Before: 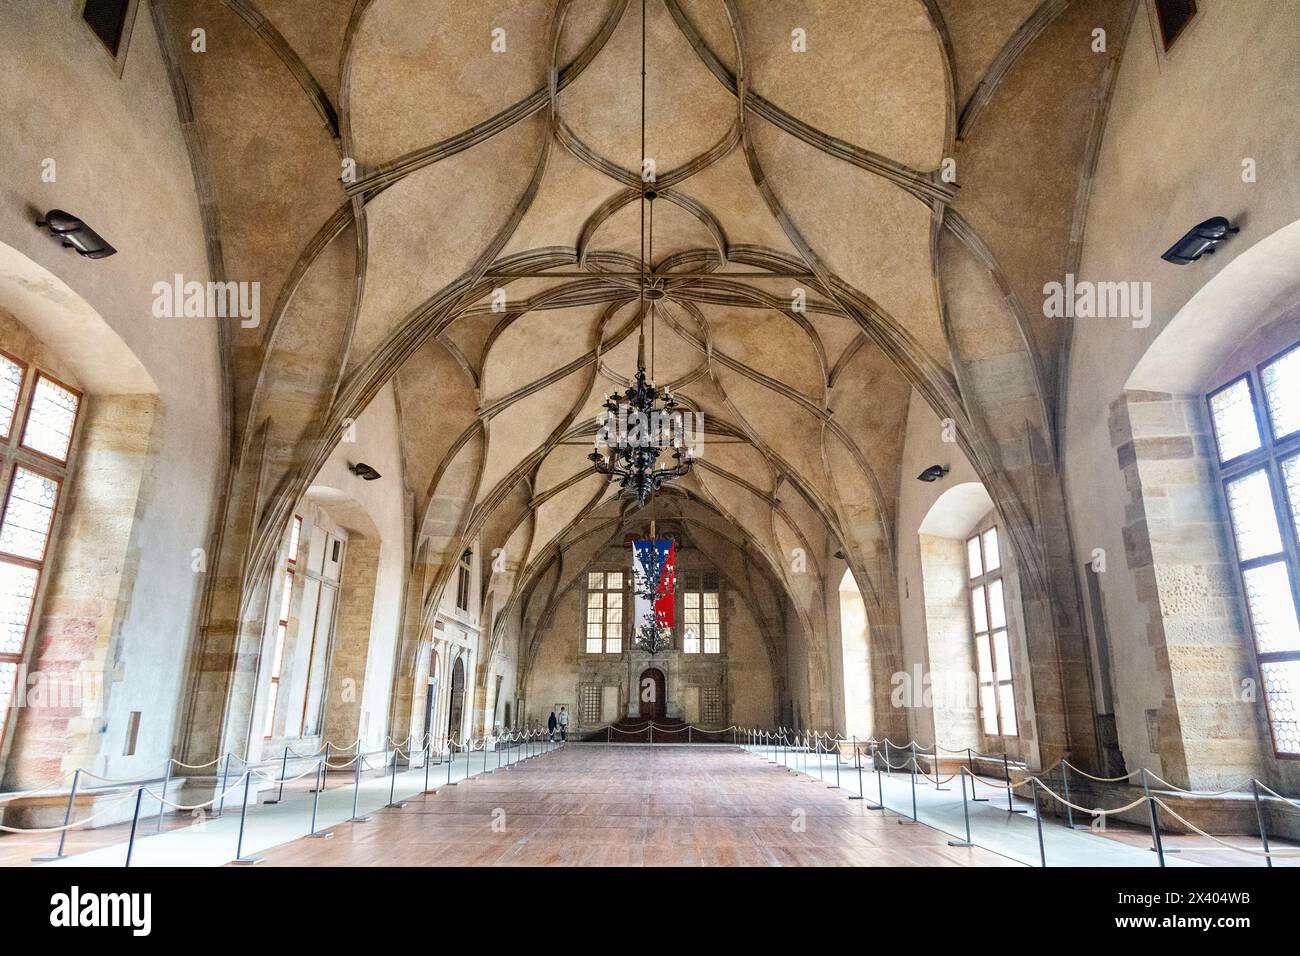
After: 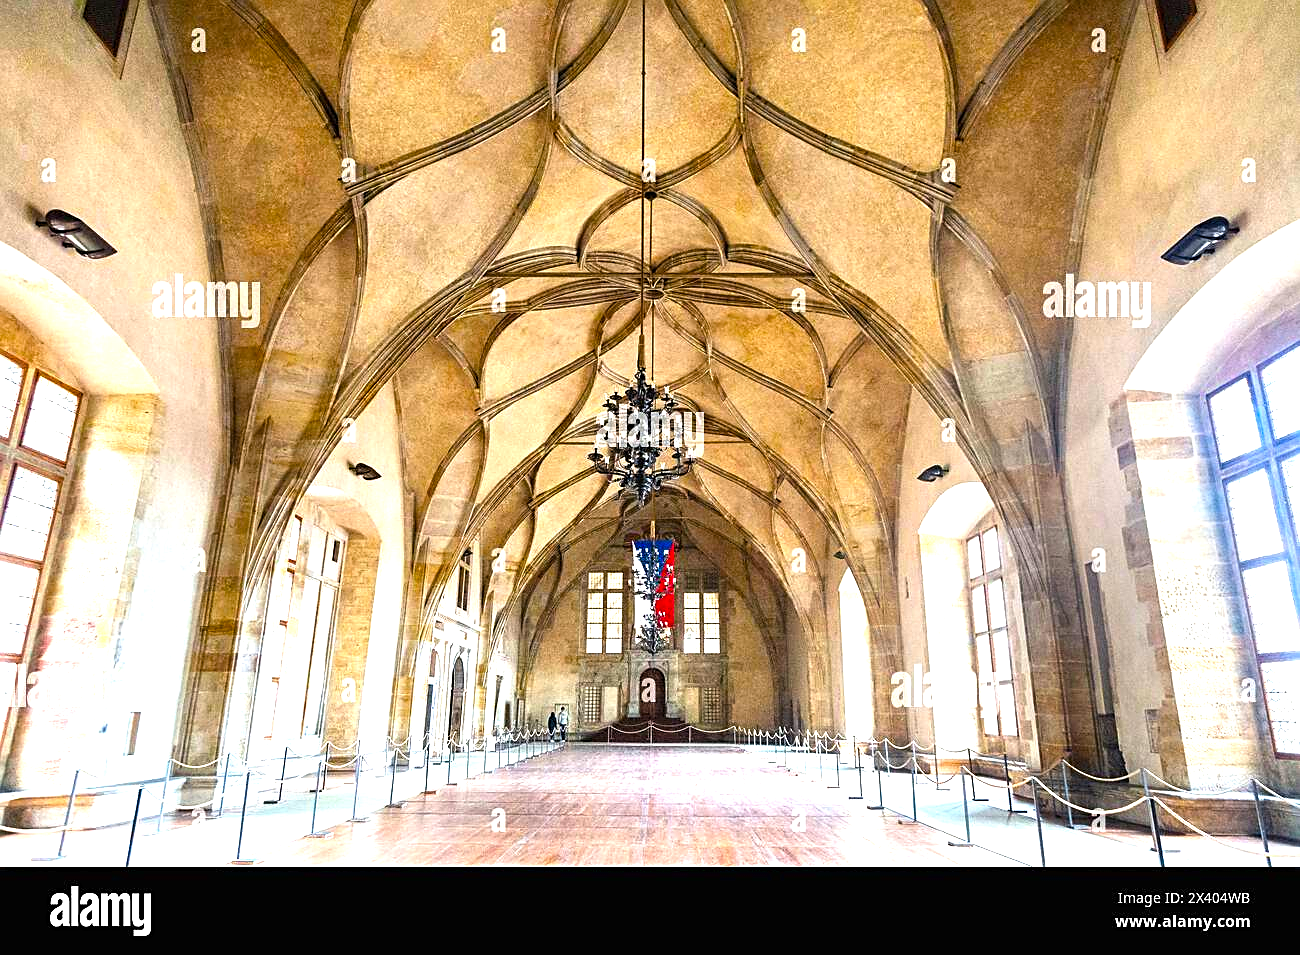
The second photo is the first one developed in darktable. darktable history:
color balance rgb: perceptual saturation grading › global saturation 30.579%, perceptual brilliance grading › highlights 10.317%, perceptual brilliance grading › mid-tones 4.619%, global vibrance 20%
exposure: black level correction 0, exposure 0.696 EV, compensate highlight preservation false
sharpen: on, module defaults
crop: bottom 0.054%
